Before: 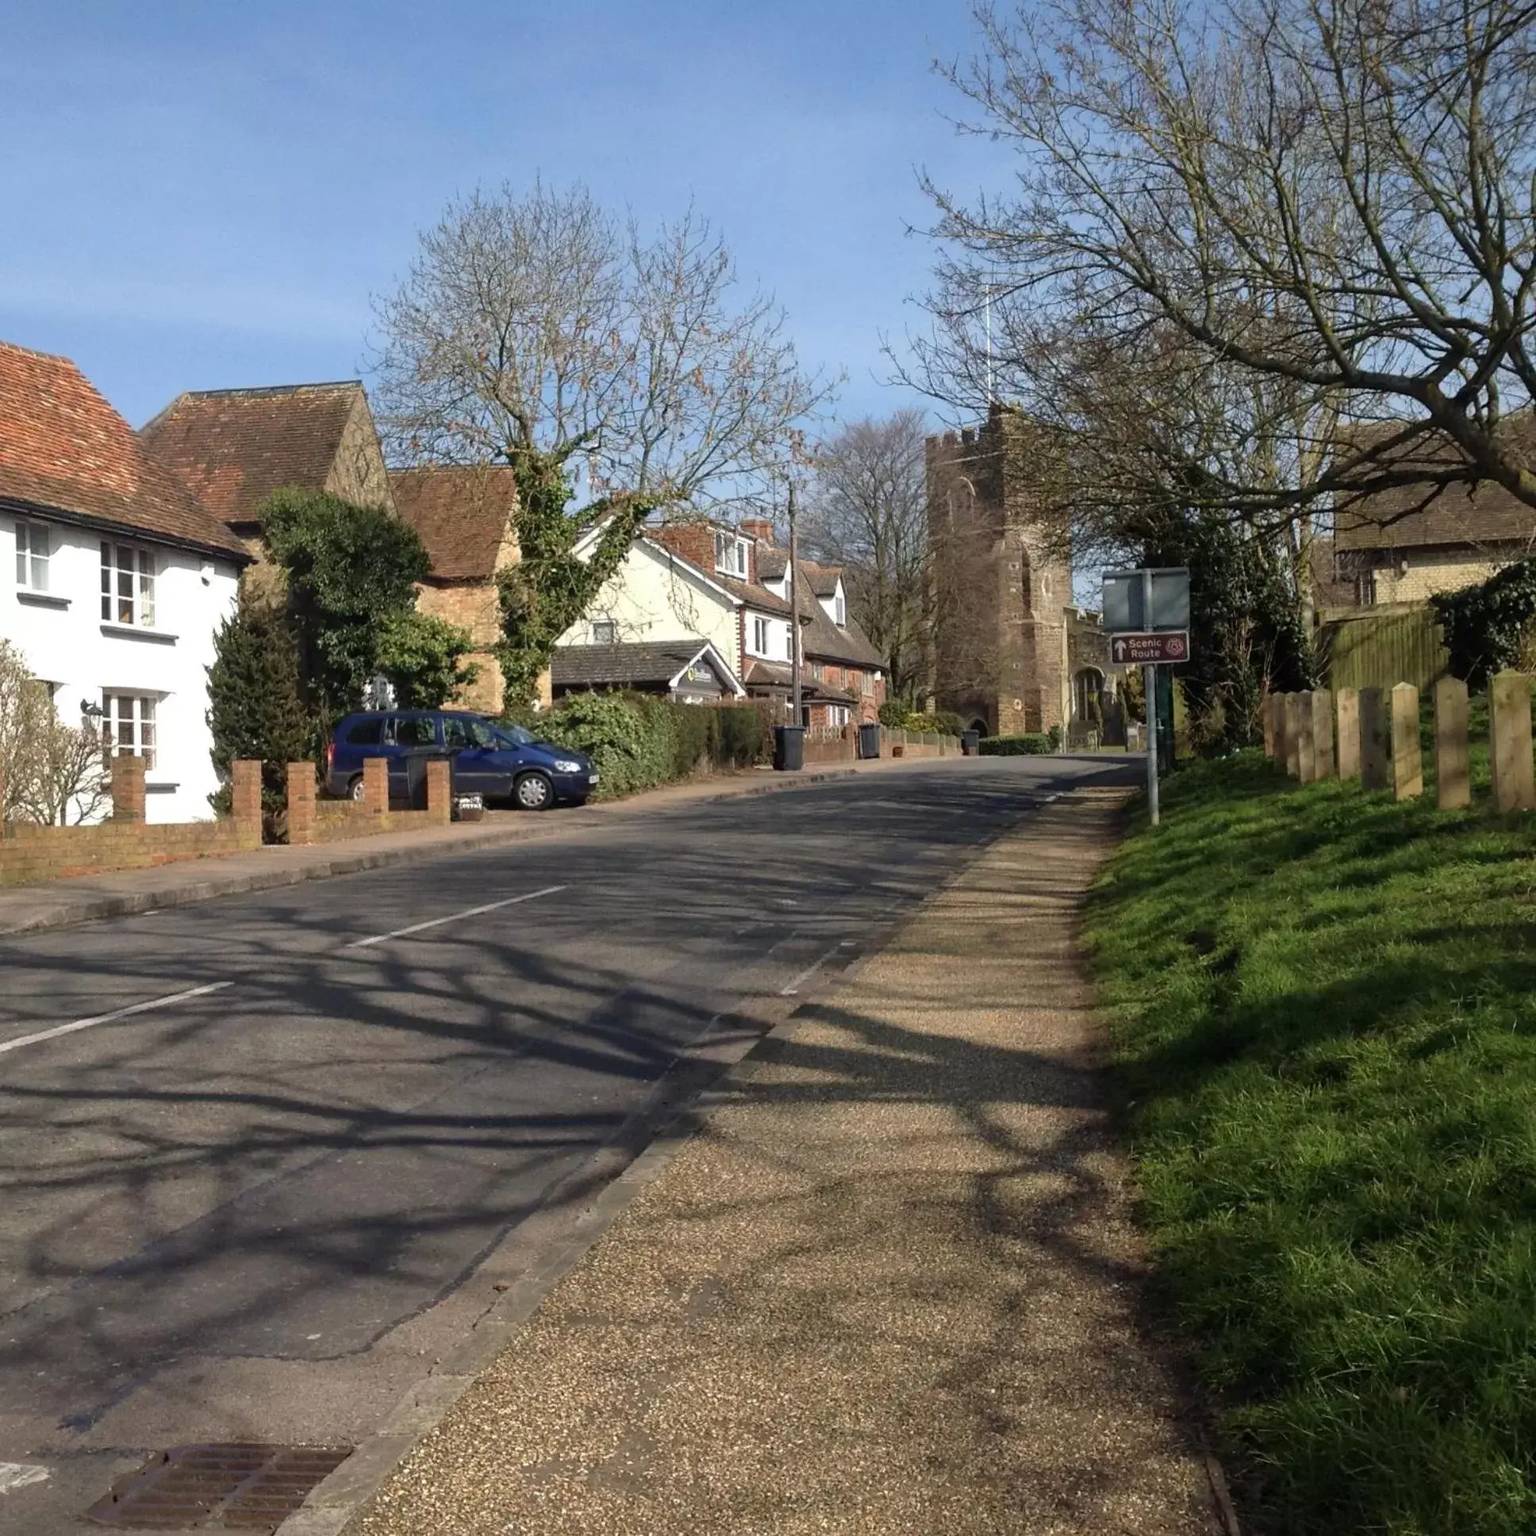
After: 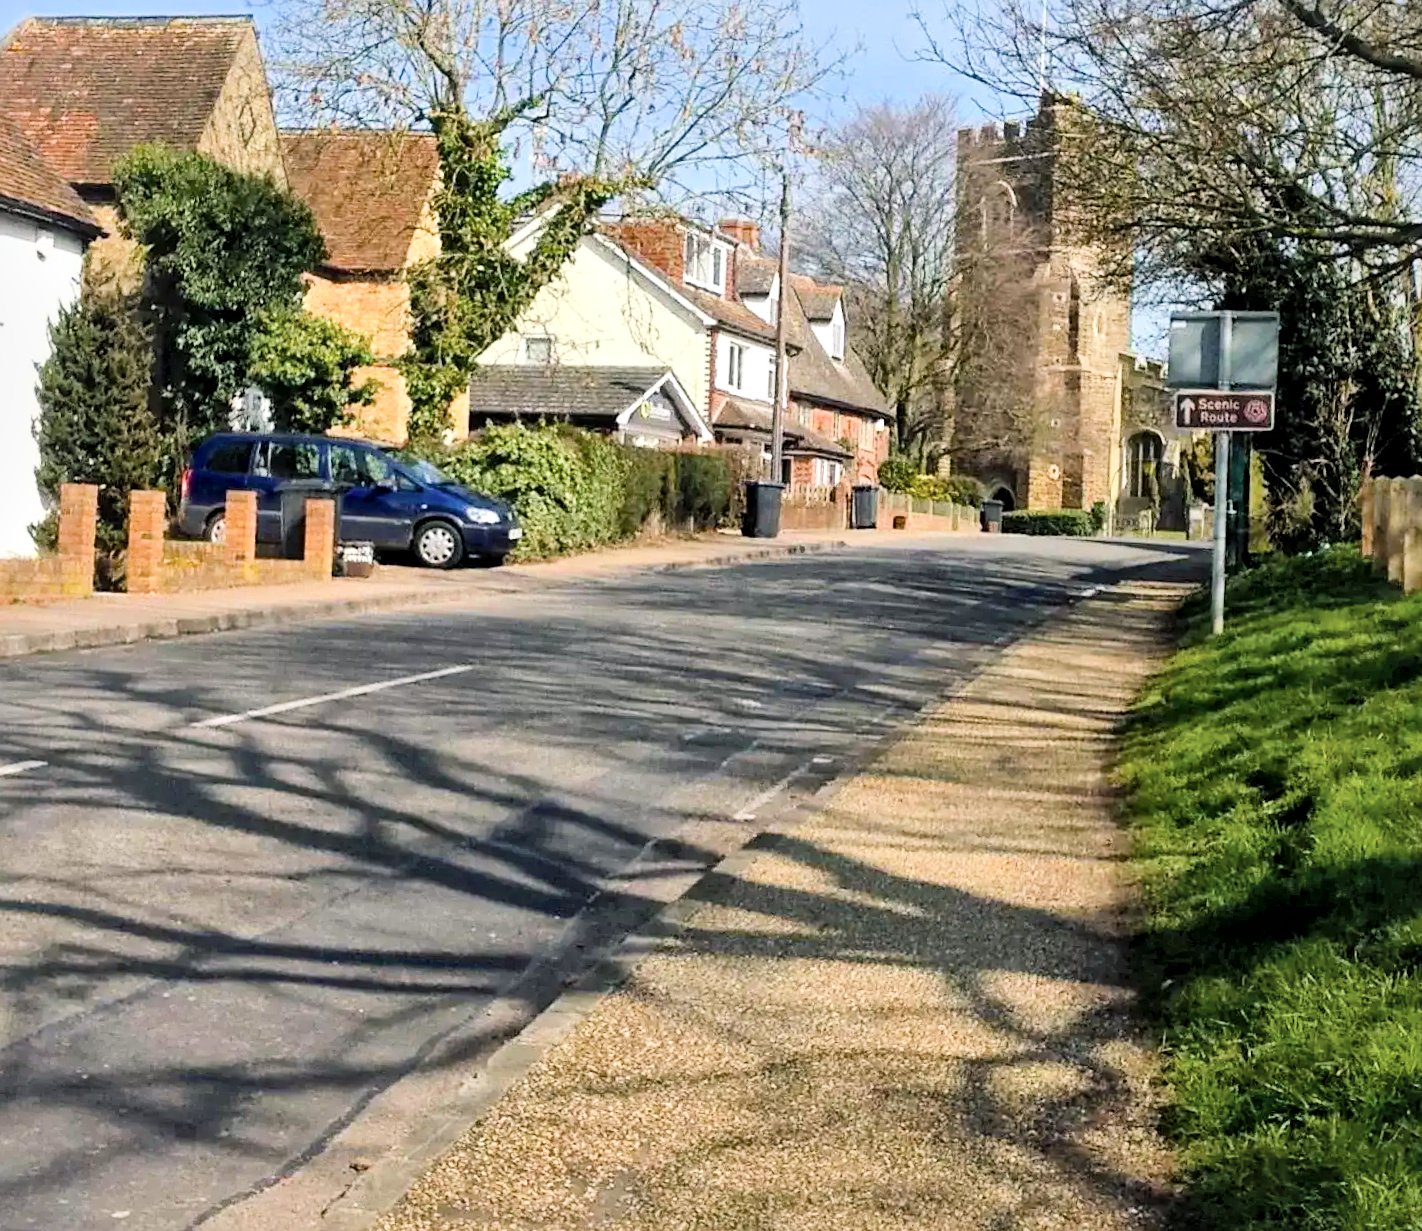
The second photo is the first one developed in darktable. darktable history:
local contrast: mode bilateral grid, contrast 25, coarseness 59, detail 152%, midtone range 0.2
exposure: black level correction 0, exposure 0.7 EV, compensate exposure bias true, compensate highlight preservation false
contrast brightness saturation: contrast 0.142, brightness 0.22
sharpen: amount 0.208
color balance rgb: shadows lift › chroma 2.037%, shadows lift › hue 182.59°, linear chroma grading › global chroma 8.803%, perceptual saturation grading › global saturation 19.986%, global vibrance -1.149%, saturation formula JzAzBz (2021)
crop and rotate: angle -3.43°, left 9.887%, top 20.894%, right 12.375%, bottom 11.798%
filmic rgb: black relative exposure -7.65 EV, white relative exposure 4.56 EV, hardness 3.61
